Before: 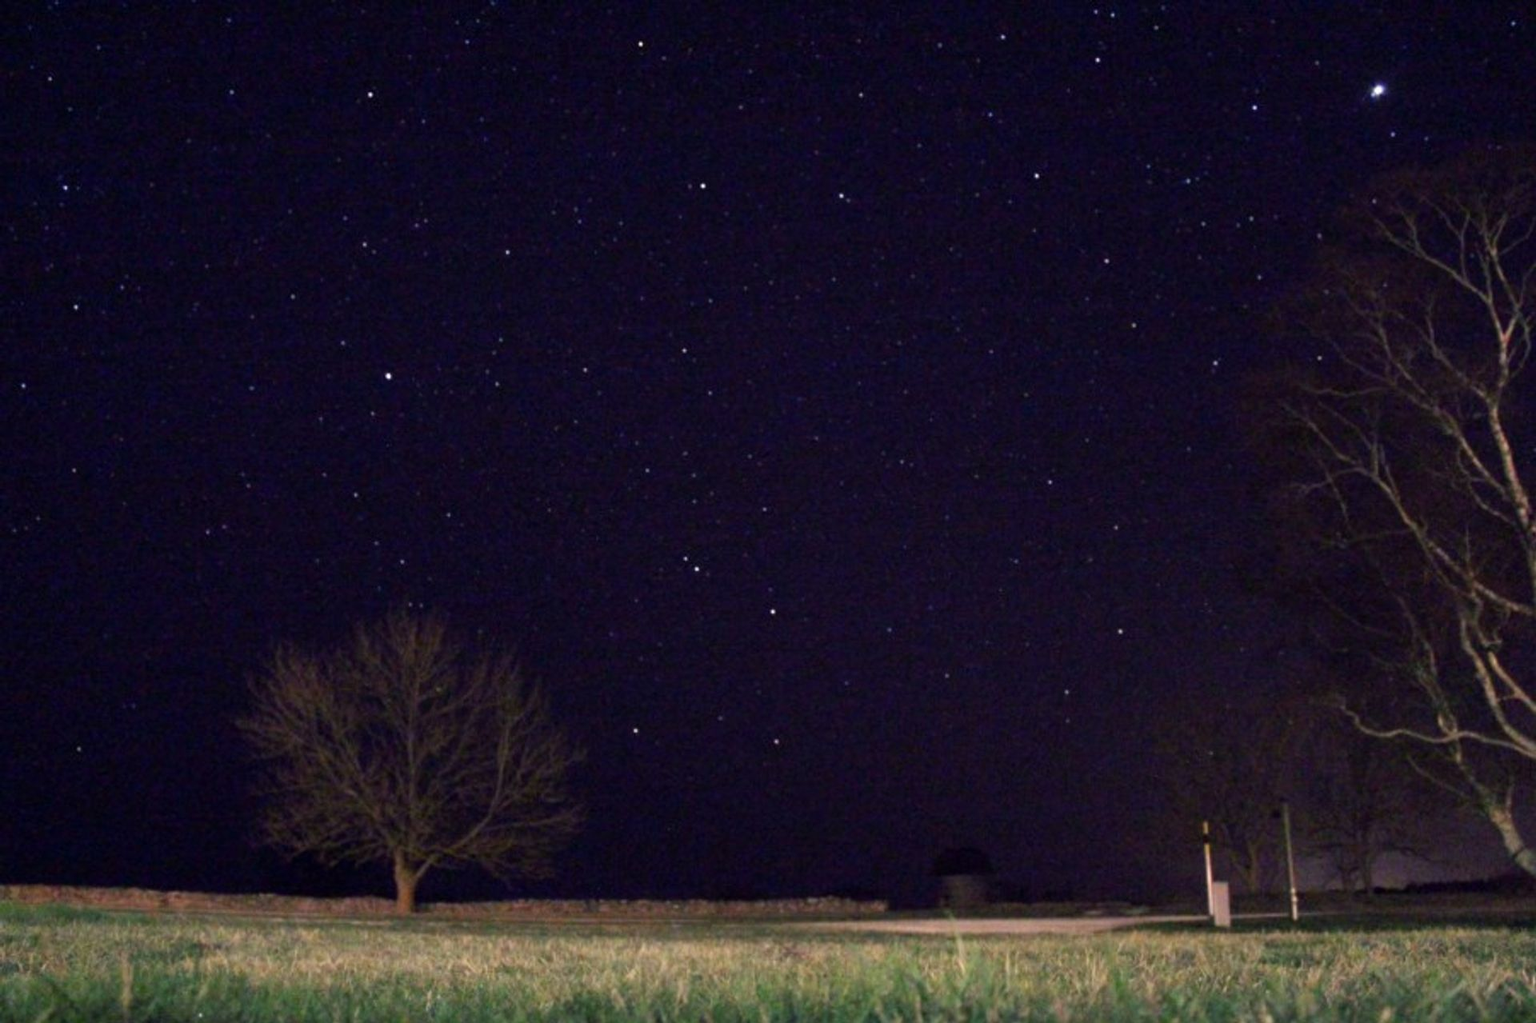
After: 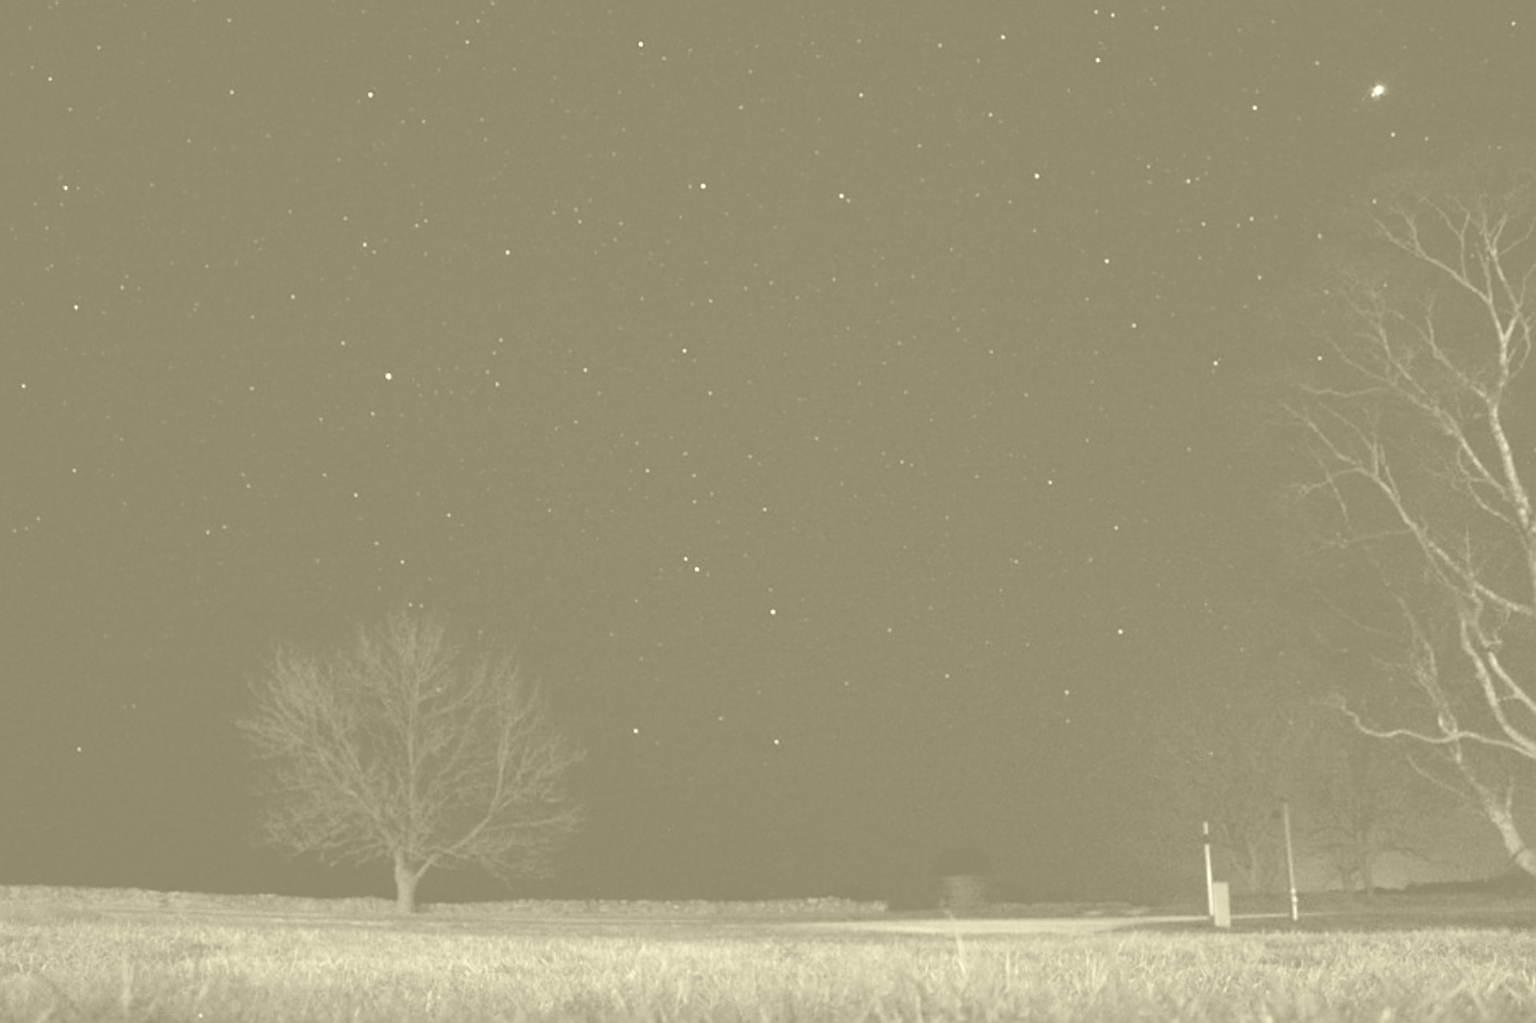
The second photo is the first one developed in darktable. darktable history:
sharpen: on, module defaults
white balance: emerald 1
colorize: hue 43.2°, saturation 40%, version 1
